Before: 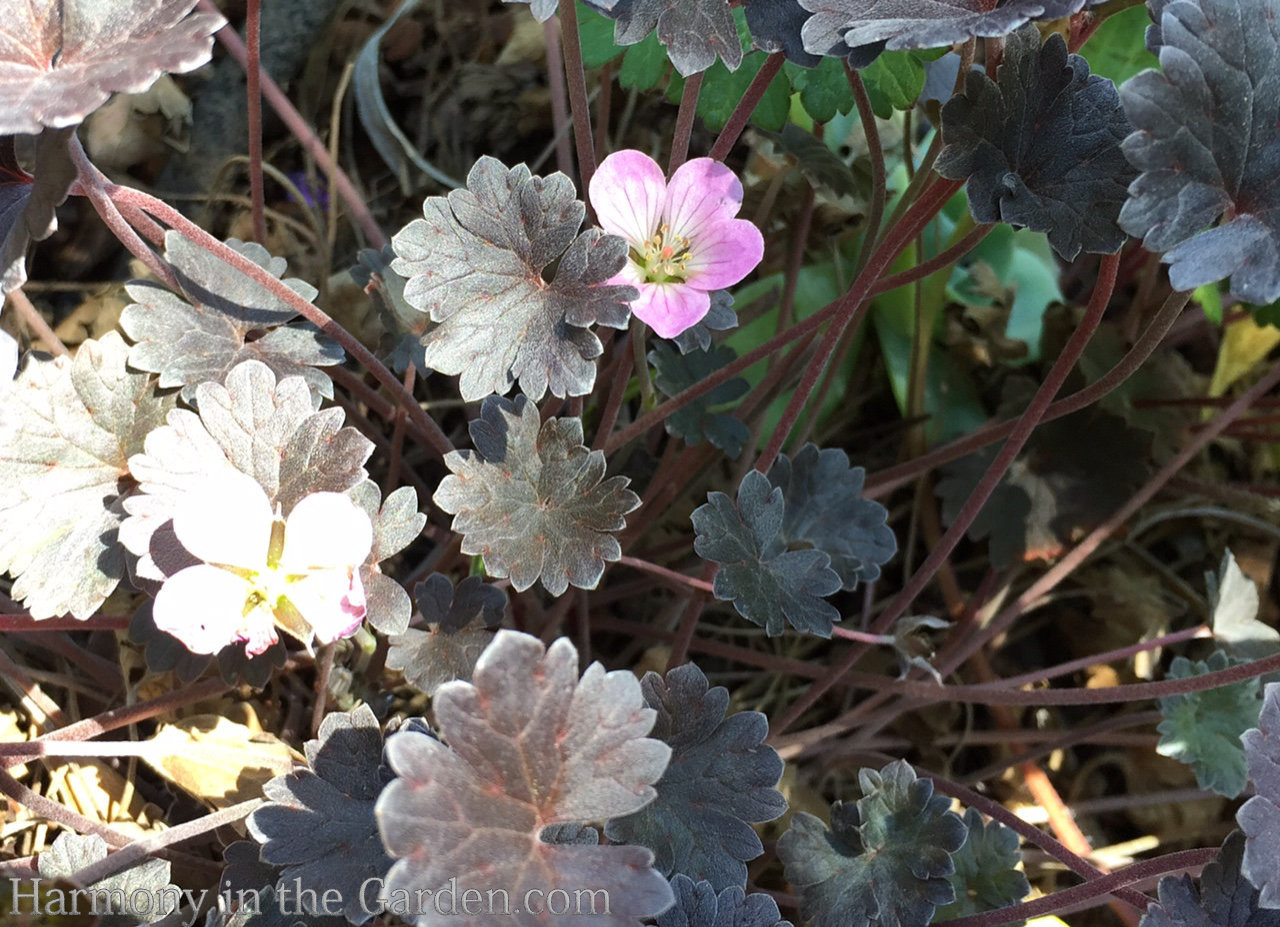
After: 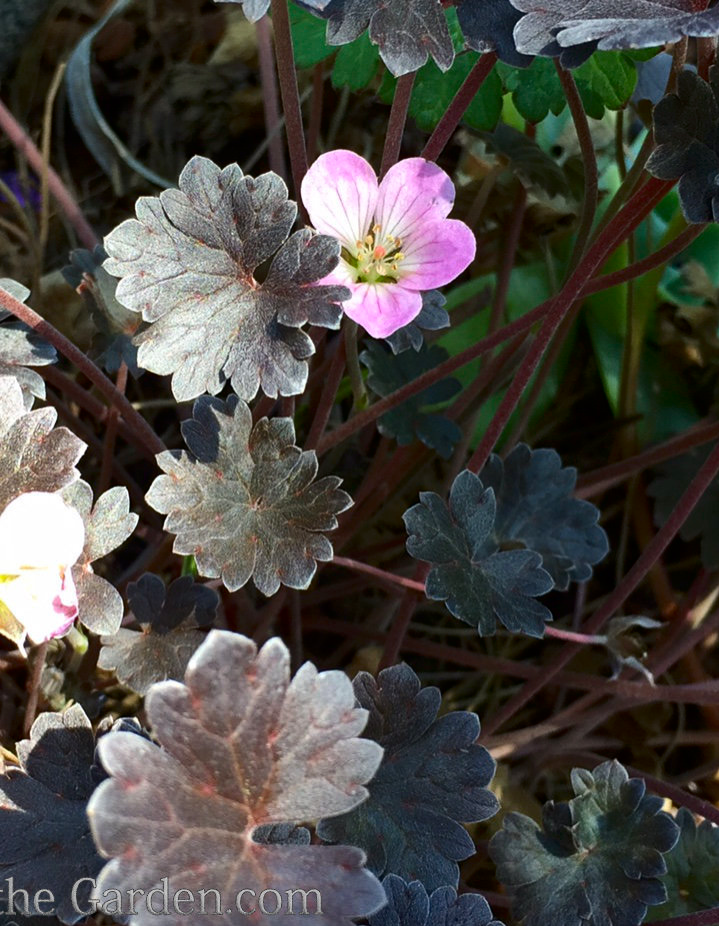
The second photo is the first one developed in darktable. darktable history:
crop and rotate: left 22.516%, right 21.234%
contrast brightness saturation: contrast 0.12, brightness -0.12, saturation 0.2
